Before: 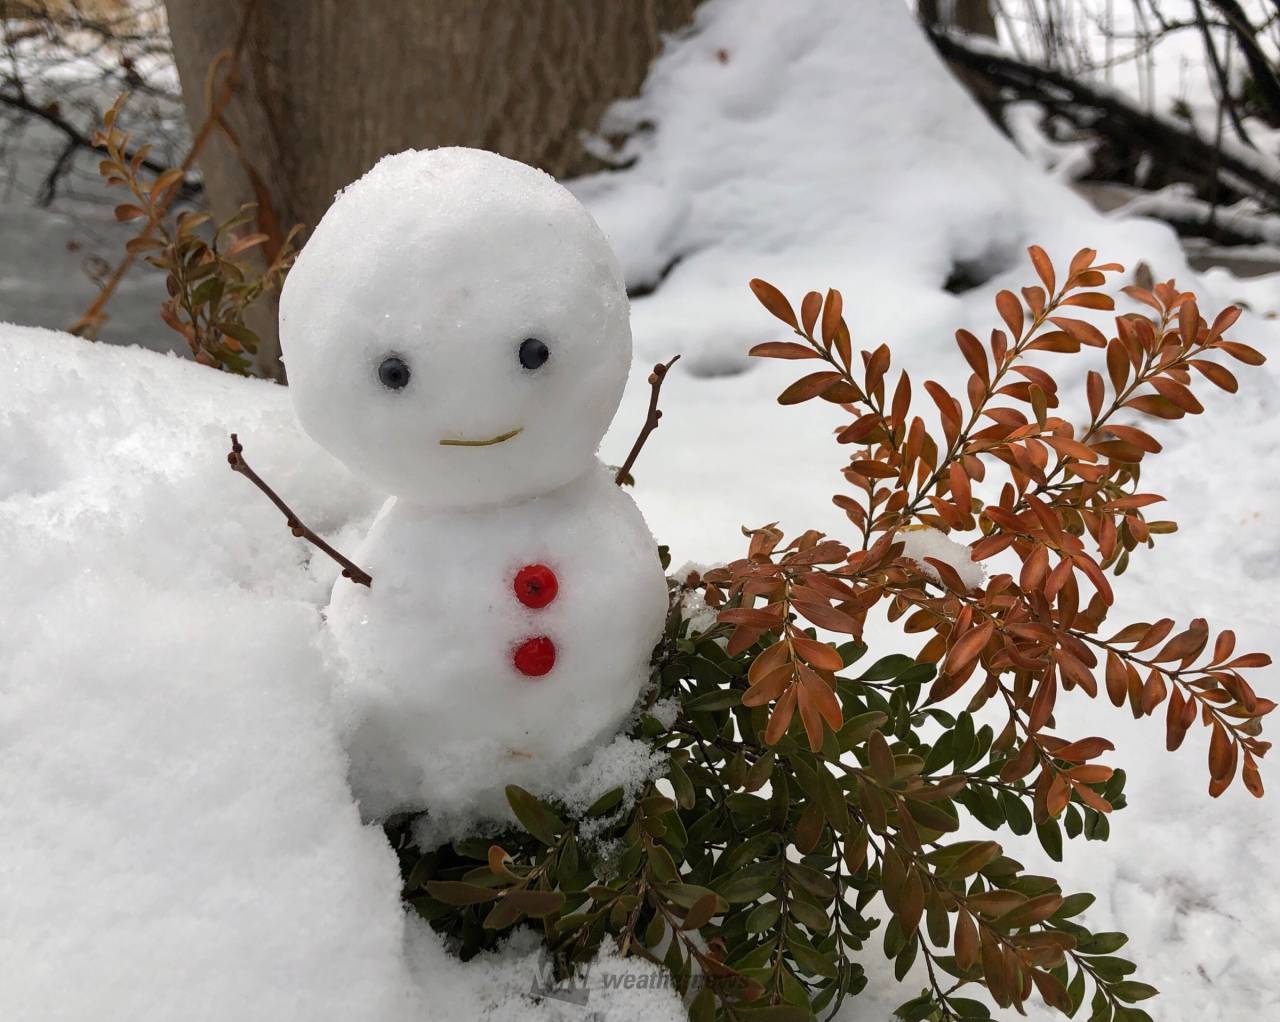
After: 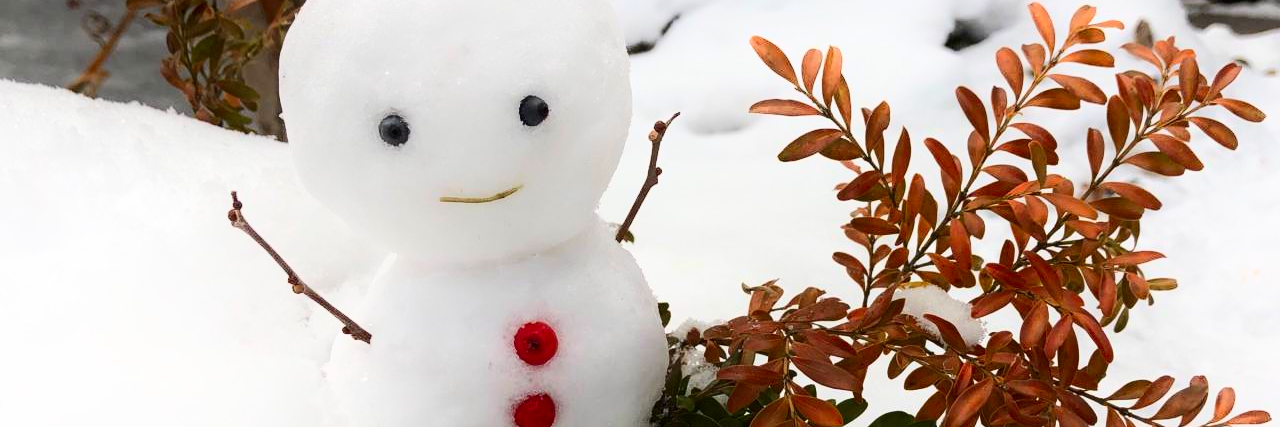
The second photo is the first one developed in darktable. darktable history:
crop and rotate: top 23.84%, bottom 34.294%
contrast brightness saturation: contrast 0.18, saturation 0.3
shadows and highlights: shadows -90, highlights 90, soften with gaussian
